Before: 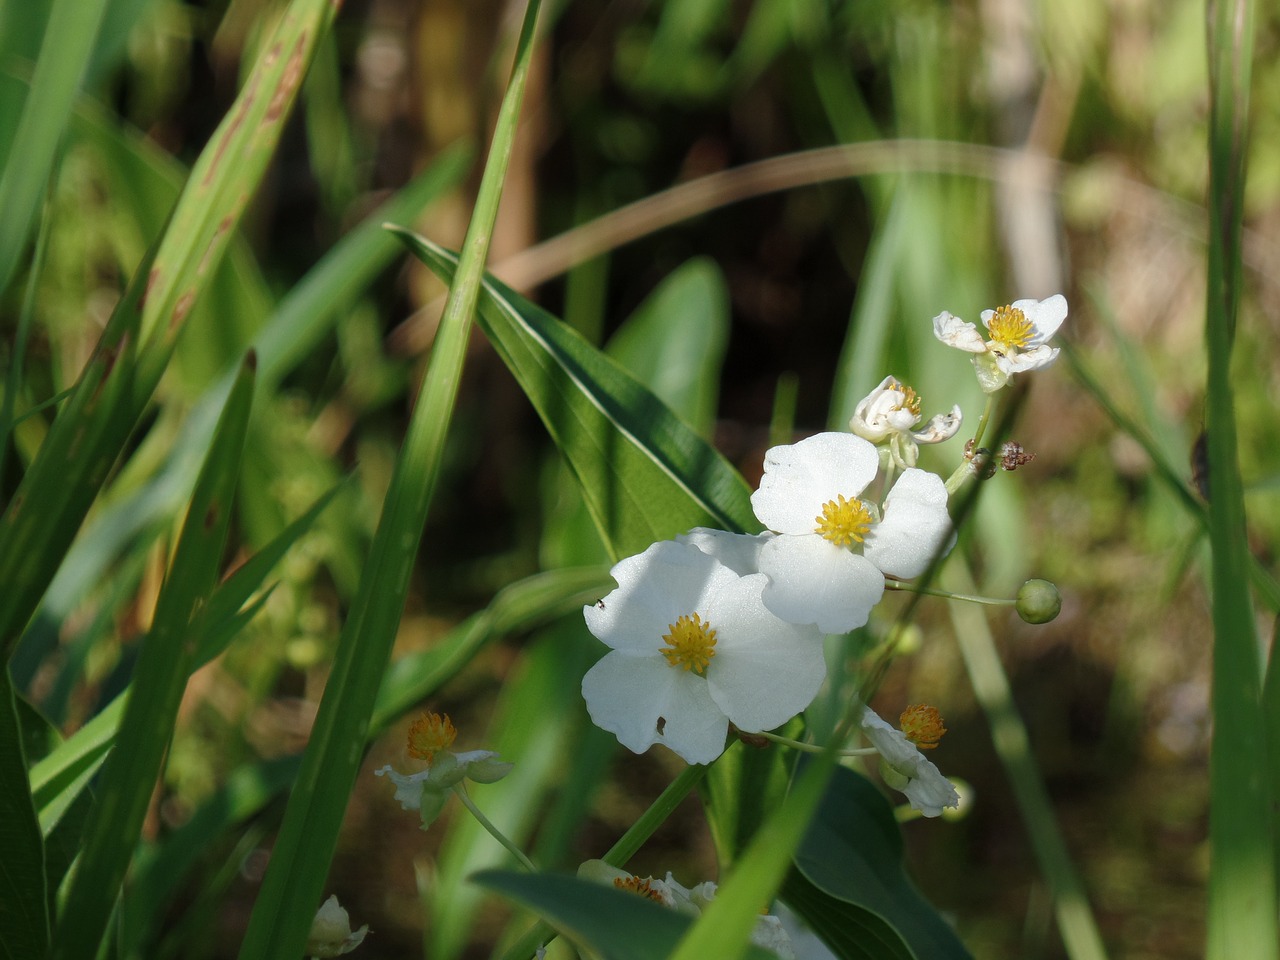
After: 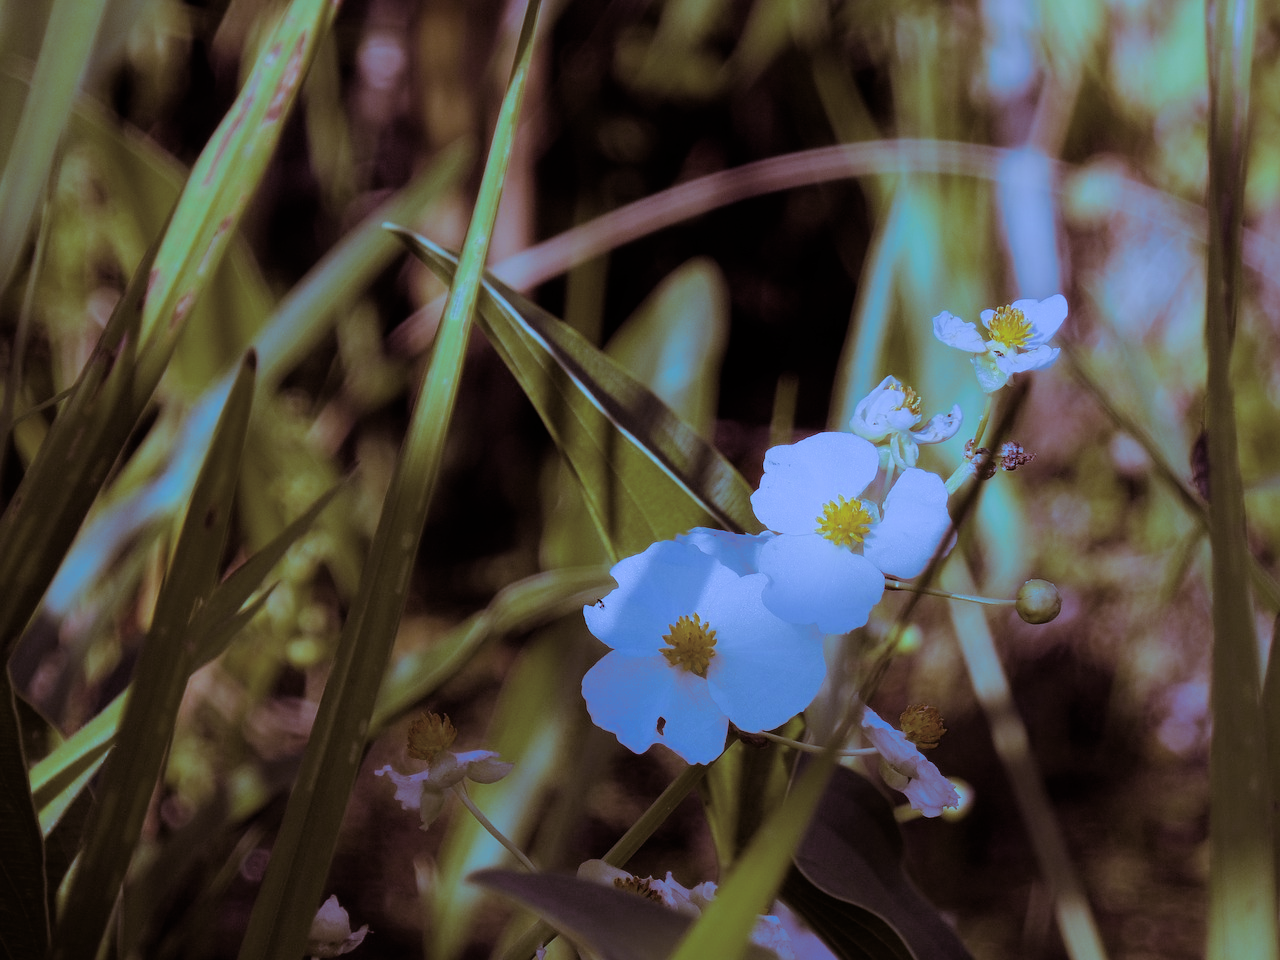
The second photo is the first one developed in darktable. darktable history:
split-toning: on, module defaults
filmic rgb: black relative exposure -7.65 EV, white relative exposure 4.56 EV, hardness 3.61
white balance: red 0.766, blue 1.537
color balance rgb: perceptual saturation grading › global saturation 30%, global vibrance 20%
